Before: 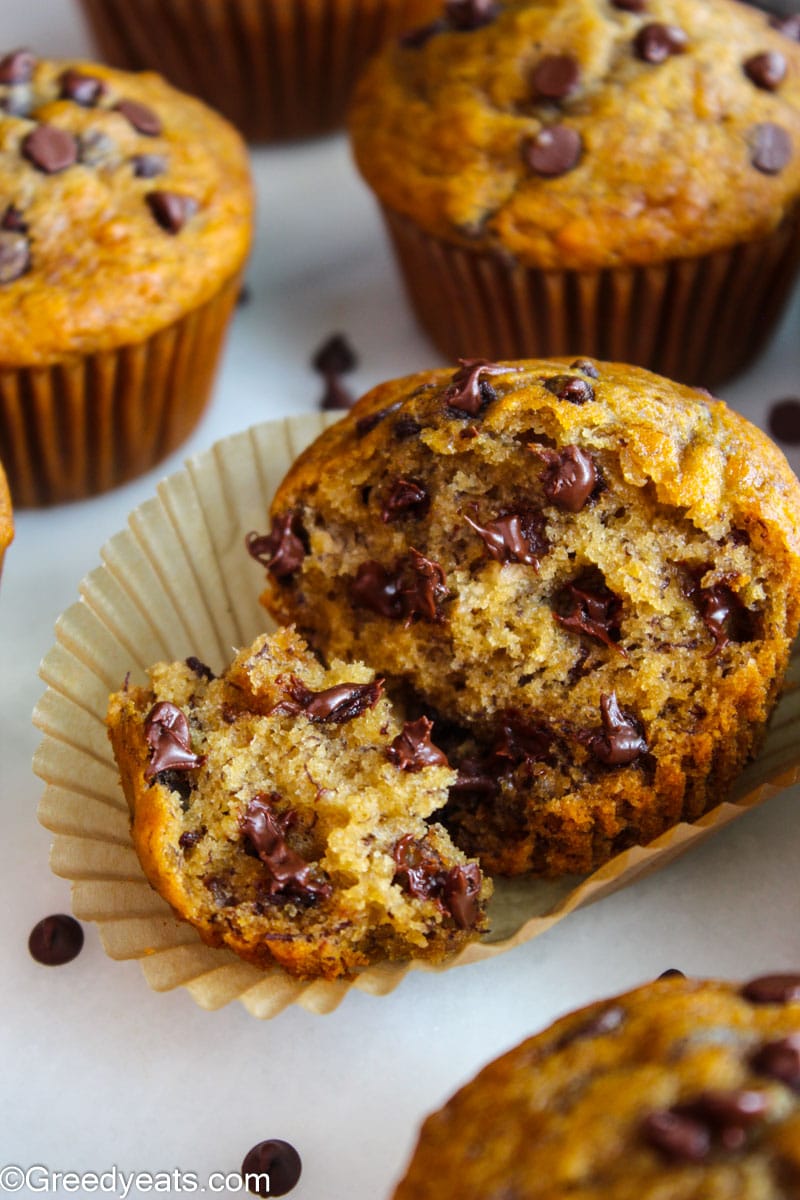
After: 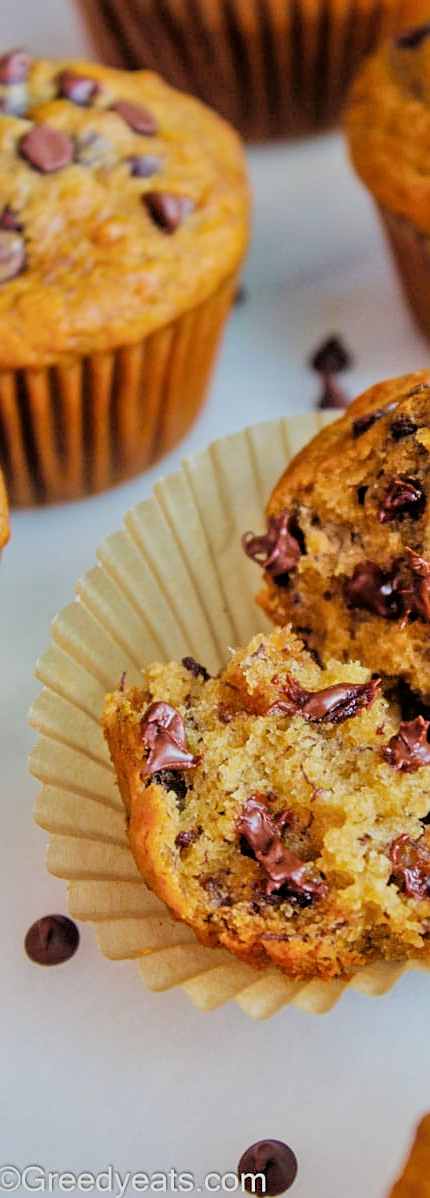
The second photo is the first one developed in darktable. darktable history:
crop: left 0.587%, right 45.588%, bottom 0.086%
tone equalizer: -7 EV 0.15 EV, -6 EV 0.6 EV, -5 EV 1.15 EV, -4 EV 1.33 EV, -3 EV 1.15 EV, -2 EV 0.6 EV, -1 EV 0.15 EV, mask exposure compensation -0.5 EV
filmic rgb: black relative exposure -7.65 EV, white relative exposure 4.56 EV, hardness 3.61
sharpen: radius 2.167, amount 0.381, threshold 0
velvia: on, module defaults
